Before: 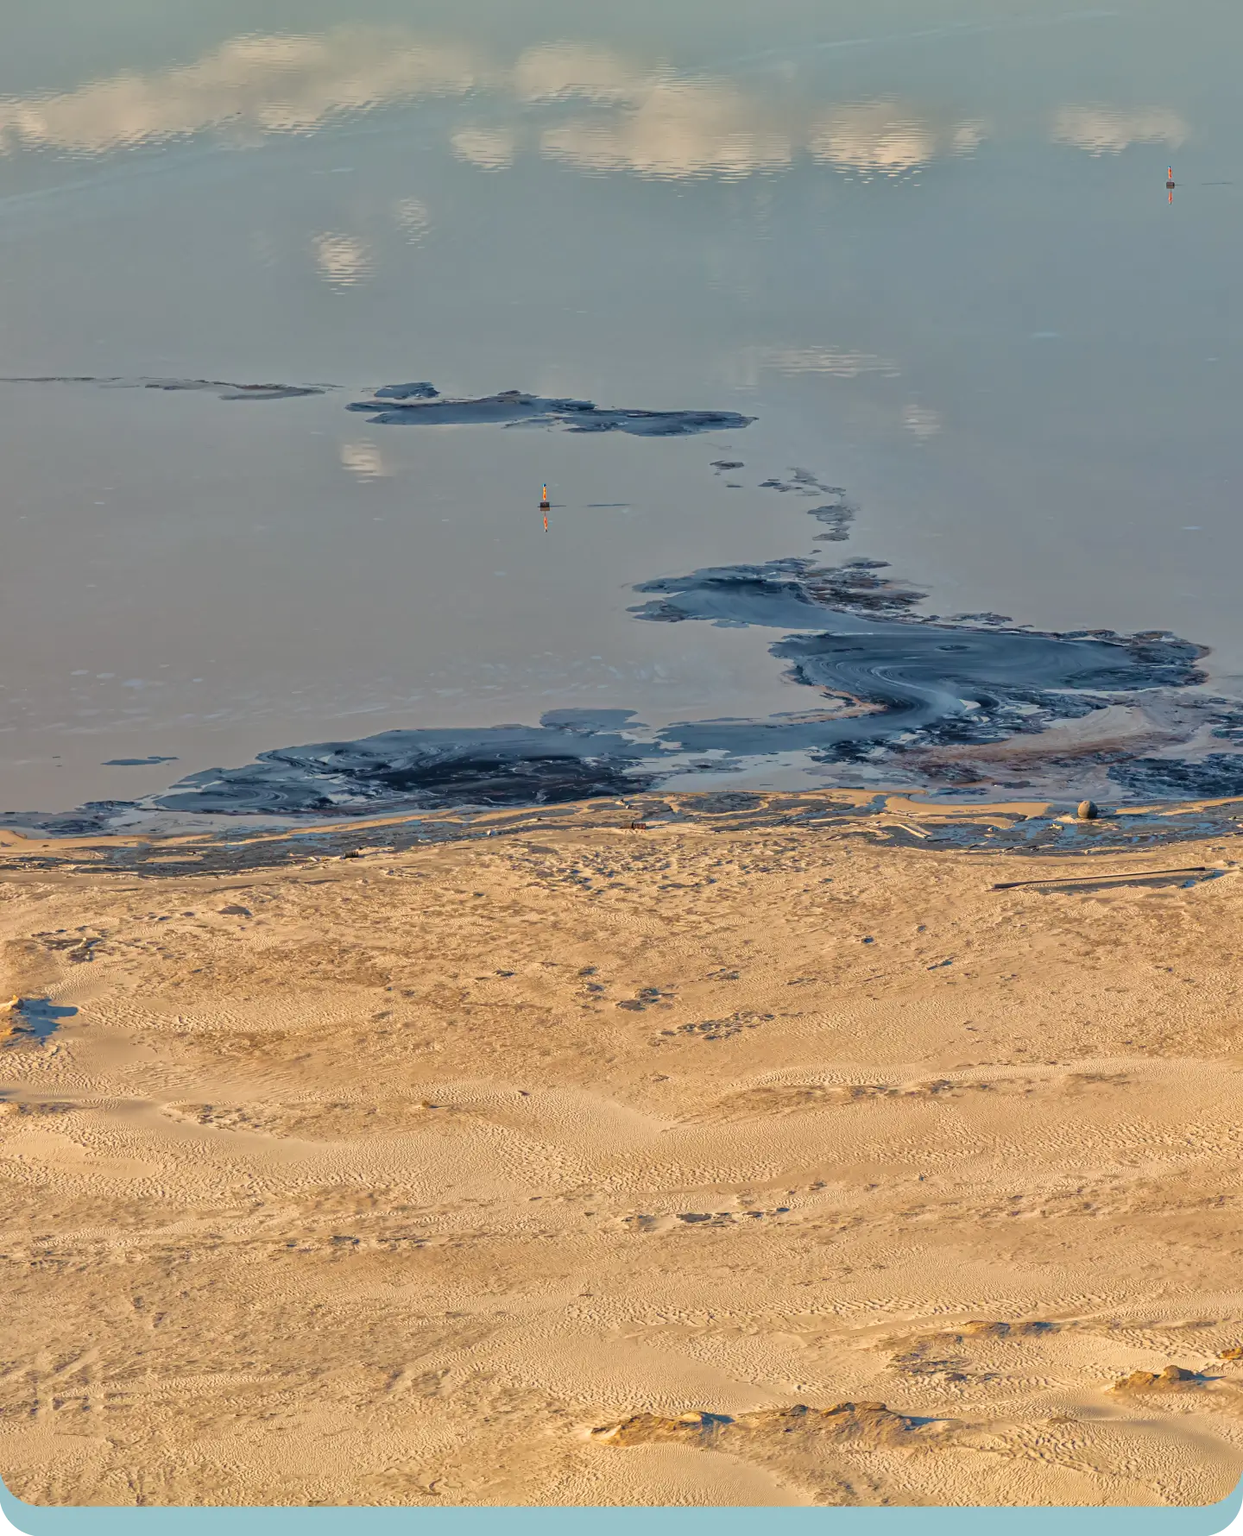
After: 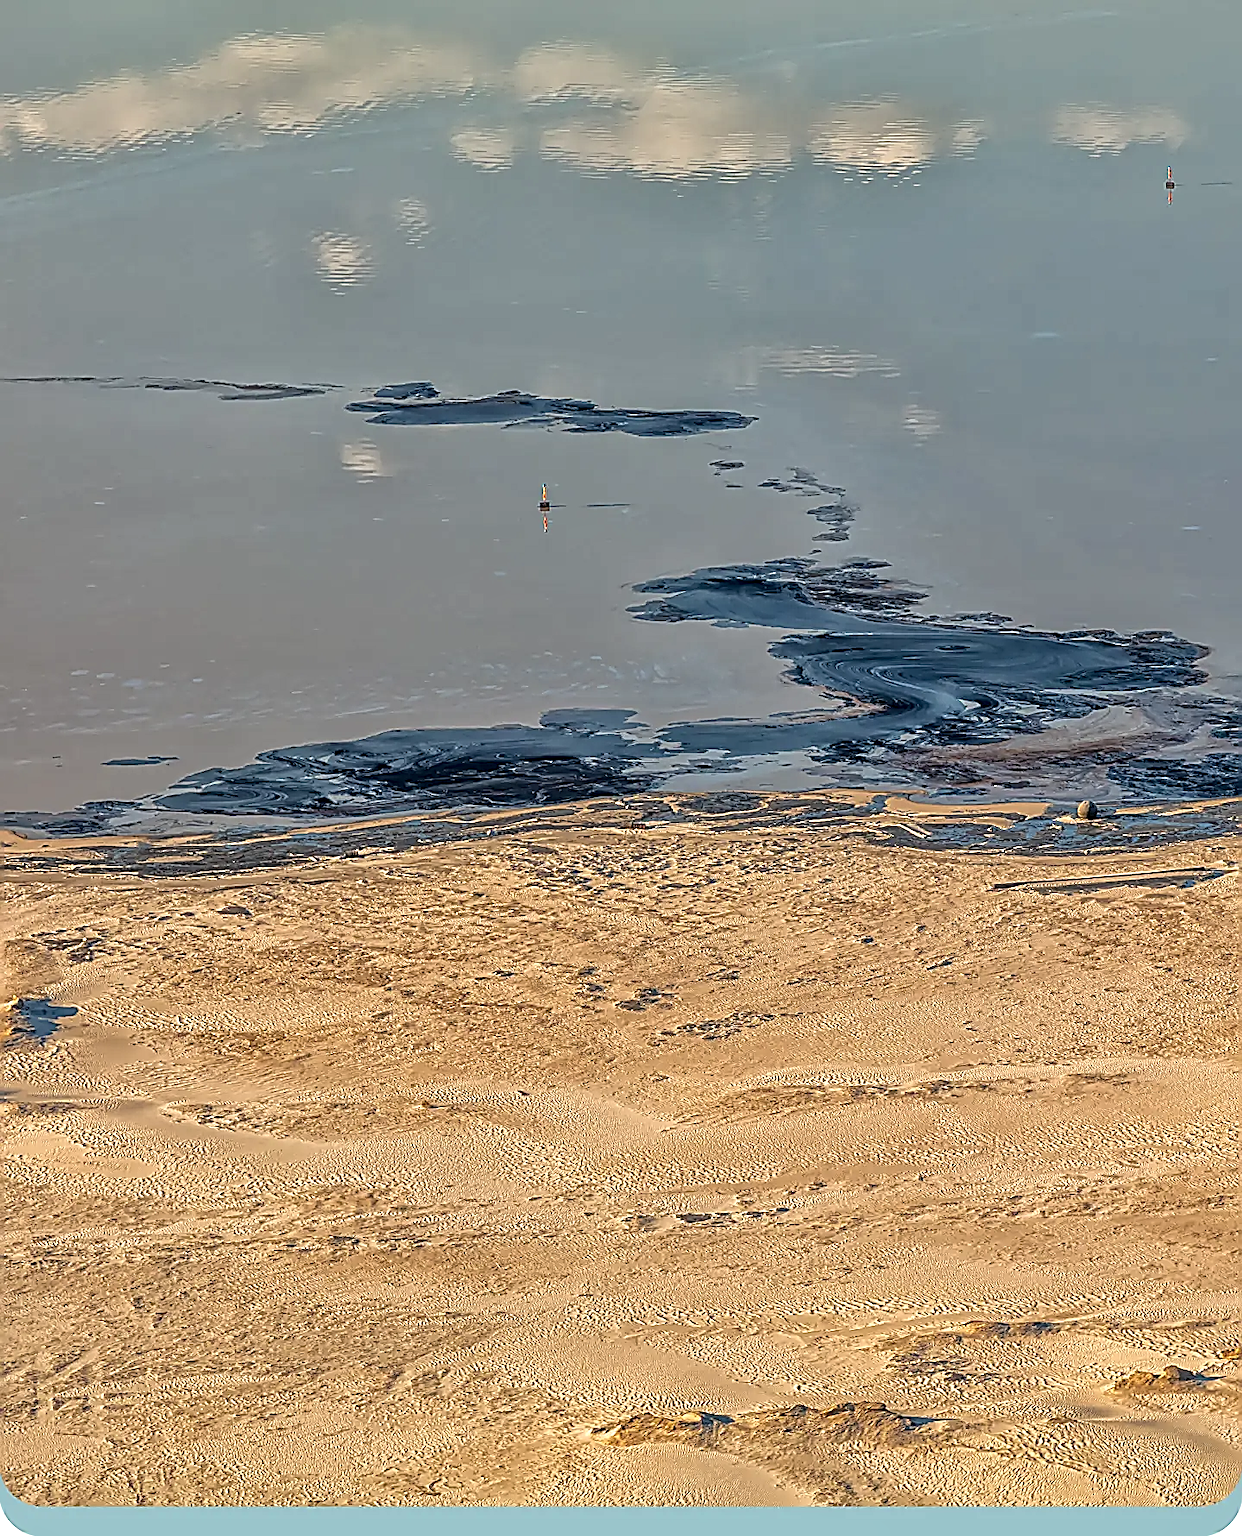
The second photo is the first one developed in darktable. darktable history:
sharpen: amount 2
local contrast: highlights 61%, detail 143%, midtone range 0.428
